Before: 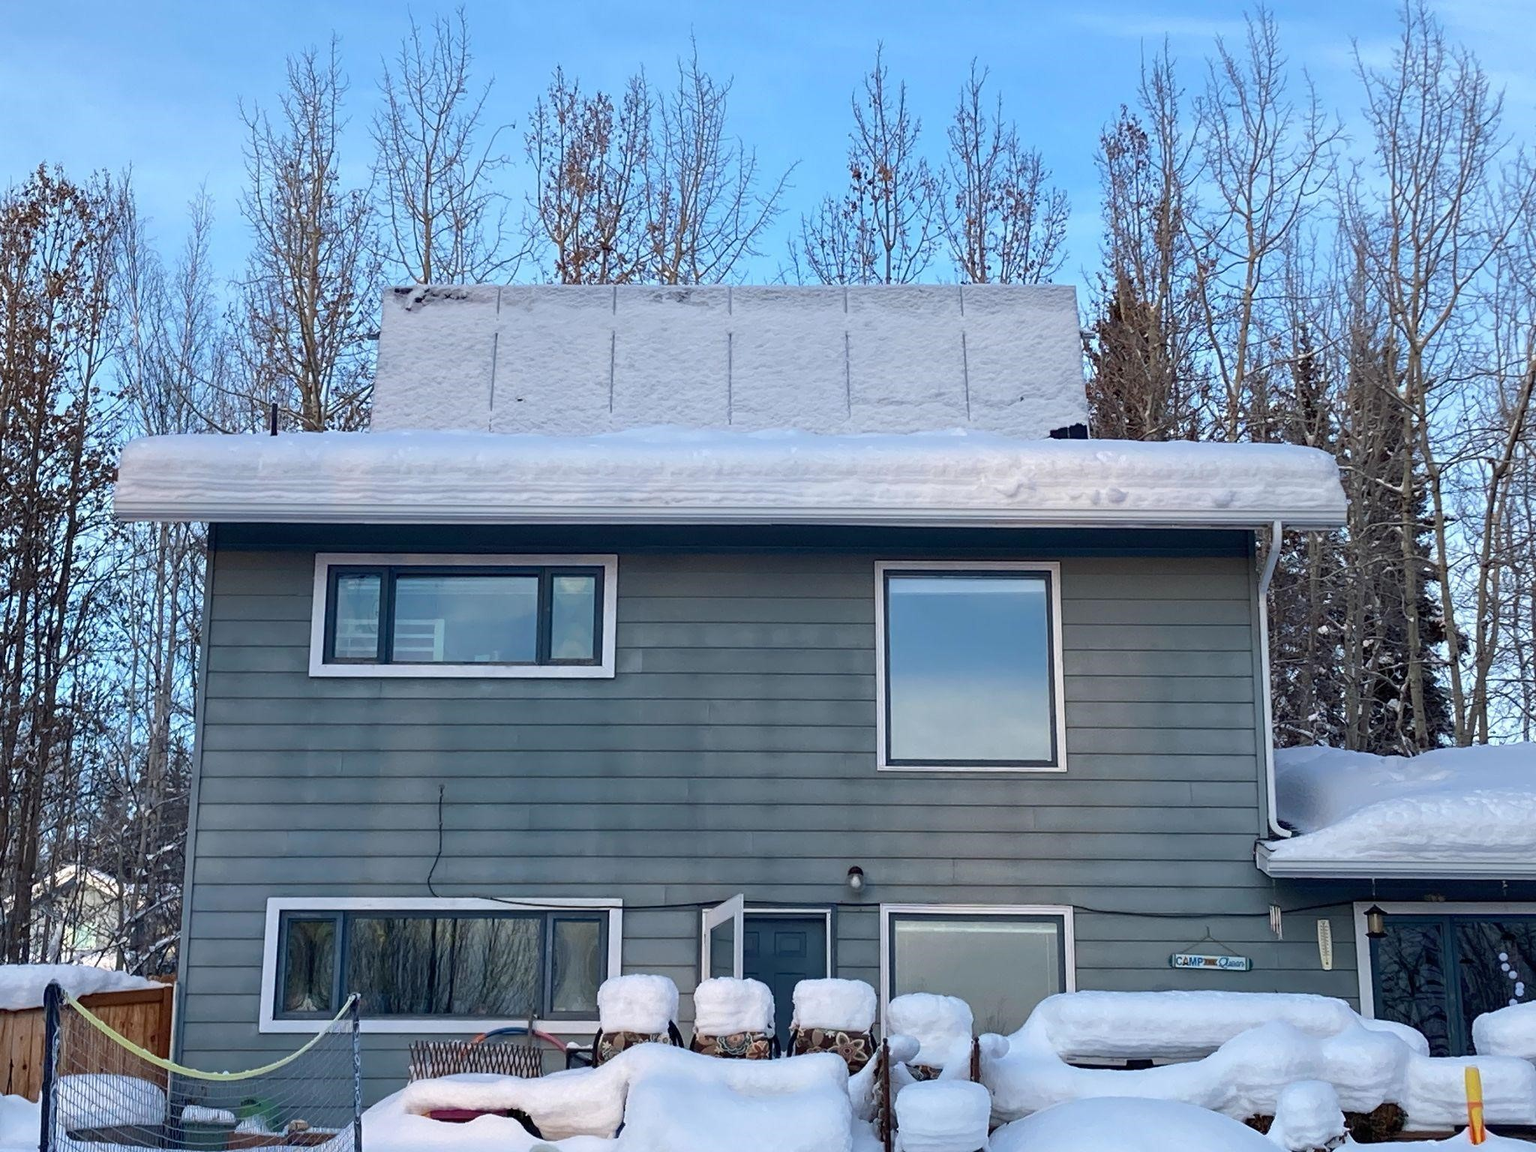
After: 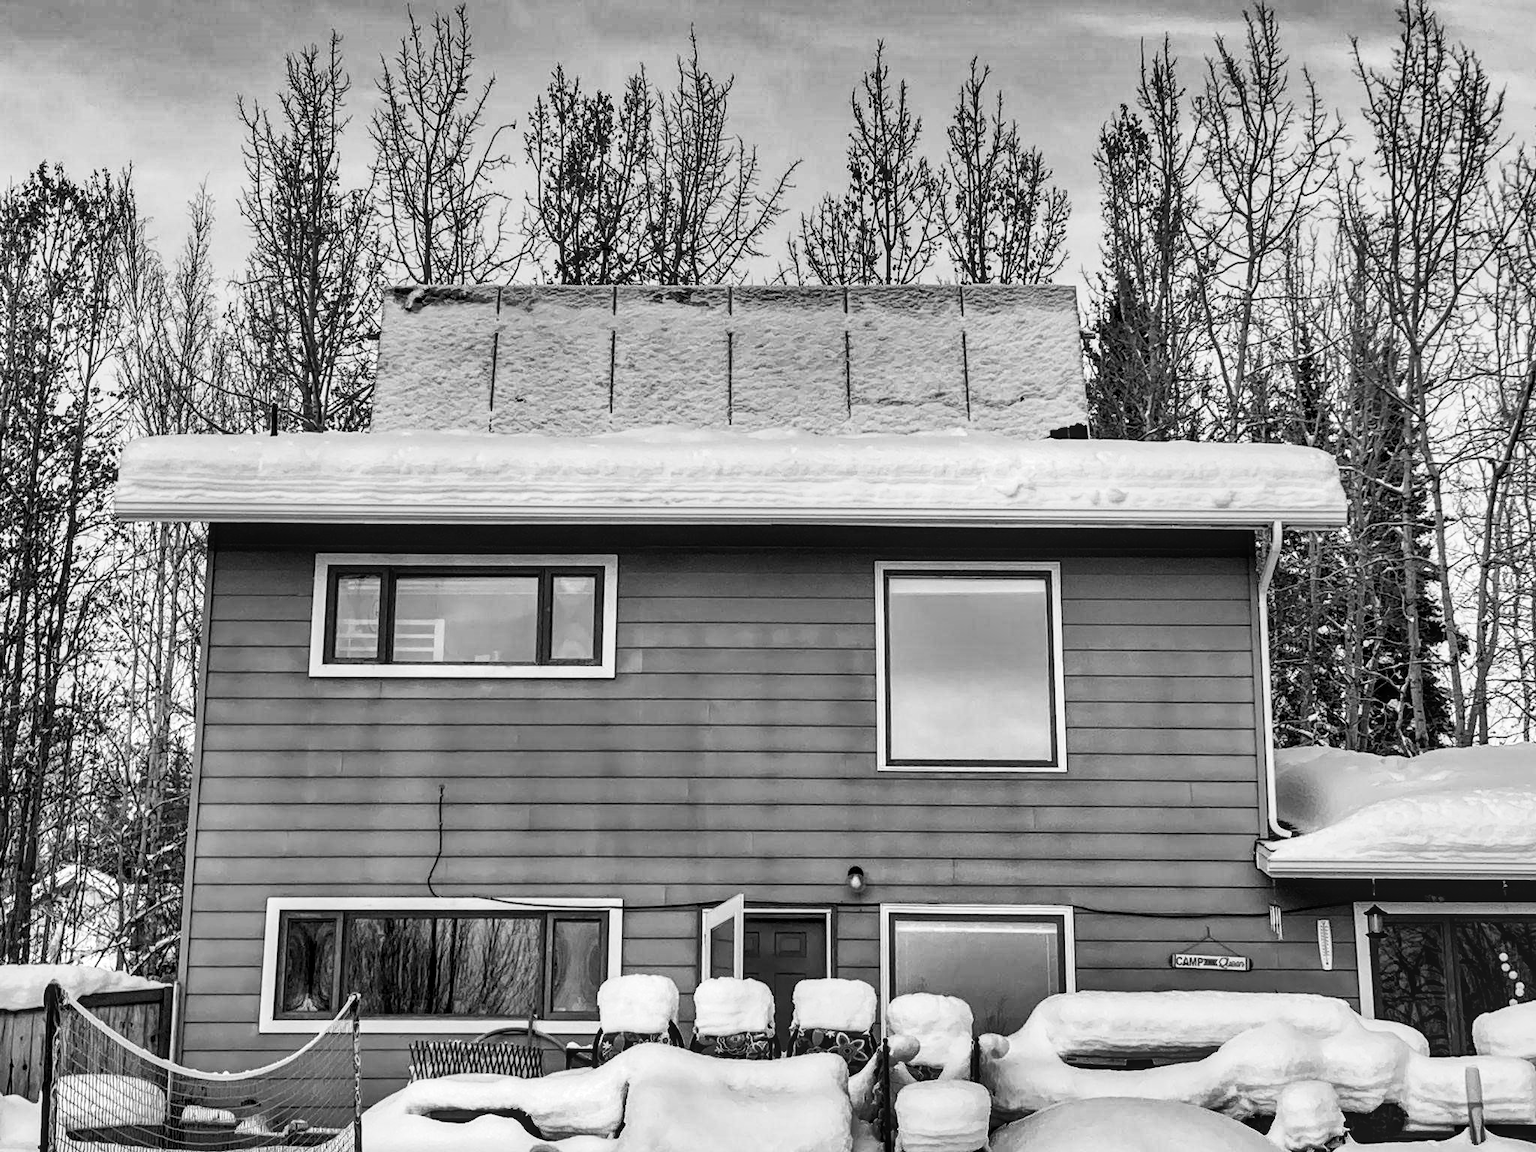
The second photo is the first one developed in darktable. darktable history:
shadows and highlights: shadows 20.91, highlights -82.73, soften with gaussian
color balance: mode lift, gamma, gain (sRGB), lift [0.997, 0.979, 1.021, 1.011], gamma [1, 1.084, 0.916, 0.998], gain [1, 0.87, 1.13, 1.101], contrast 4.55%, contrast fulcrum 38.24%, output saturation 104.09%
tone curve: curves: ch0 [(0, 0.016) (0.11, 0.039) (0.259, 0.235) (0.383, 0.437) (0.499, 0.597) (0.733, 0.867) (0.843, 0.948) (1, 1)], color space Lab, linked channels, preserve colors none
local contrast: detail 130%
color zones: curves: ch0 [(0.004, 0.588) (0.116, 0.636) (0.259, 0.476) (0.423, 0.464) (0.75, 0.5)]; ch1 [(0, 0) (0.143, 0) (0.286, 0) (0.429, 0) (0.571, 0) (0.714, 0) (0.857, 0)]
